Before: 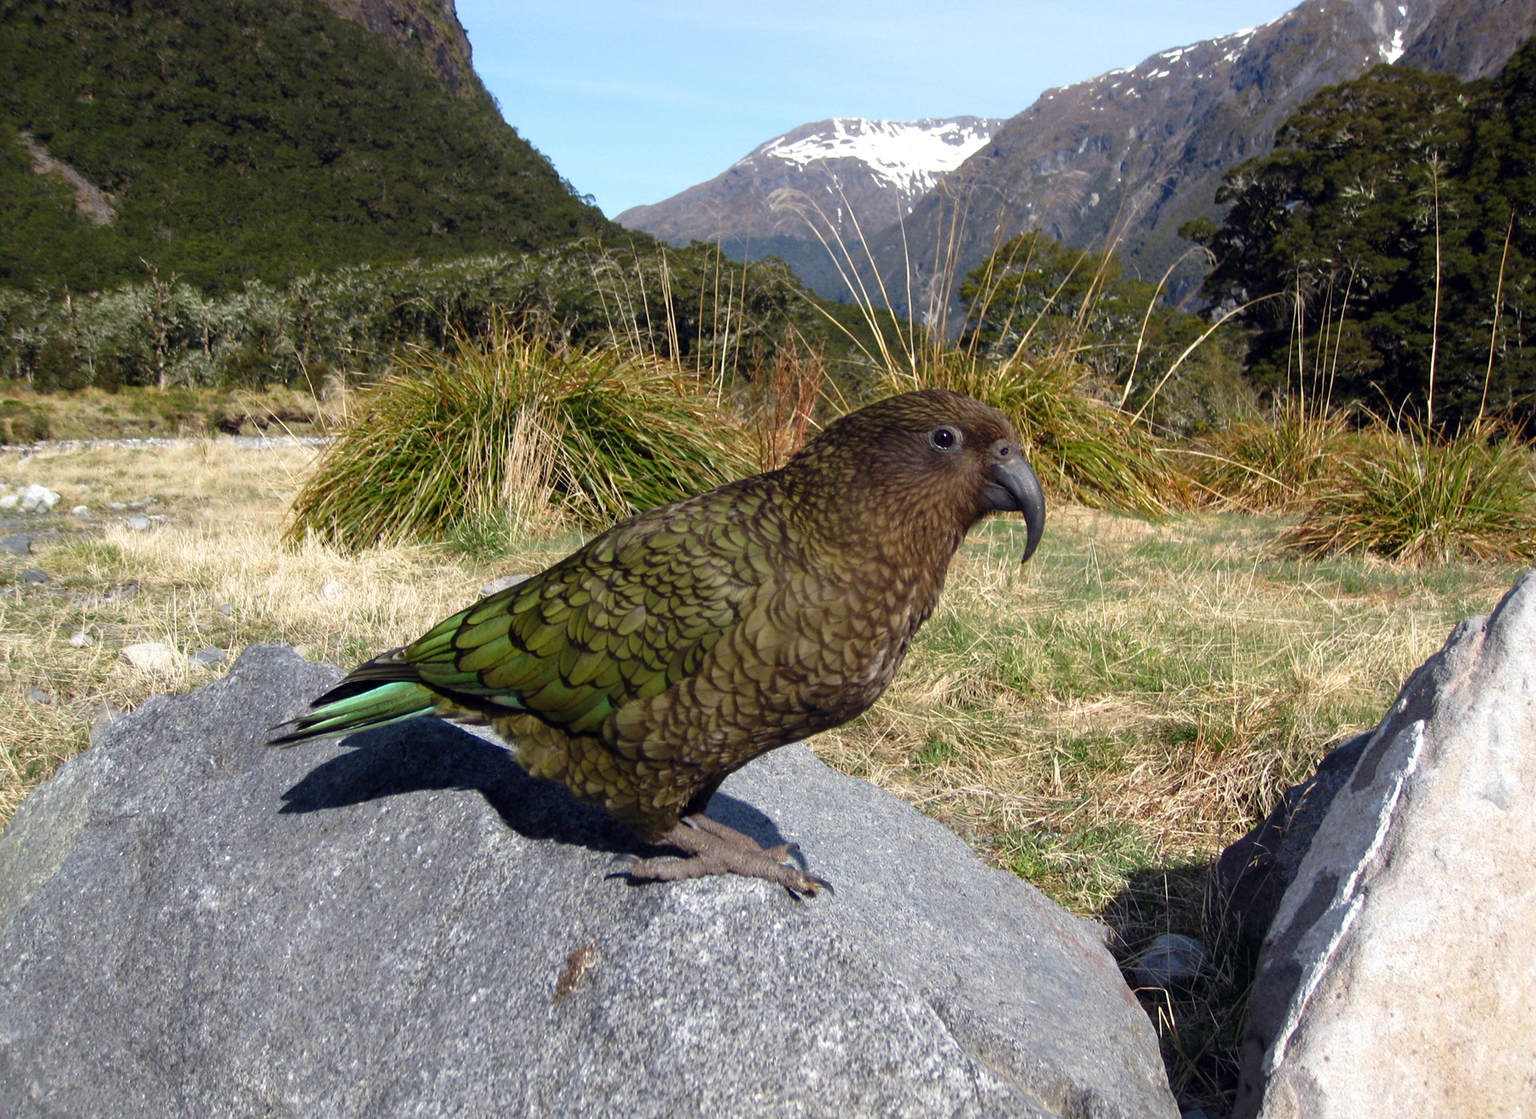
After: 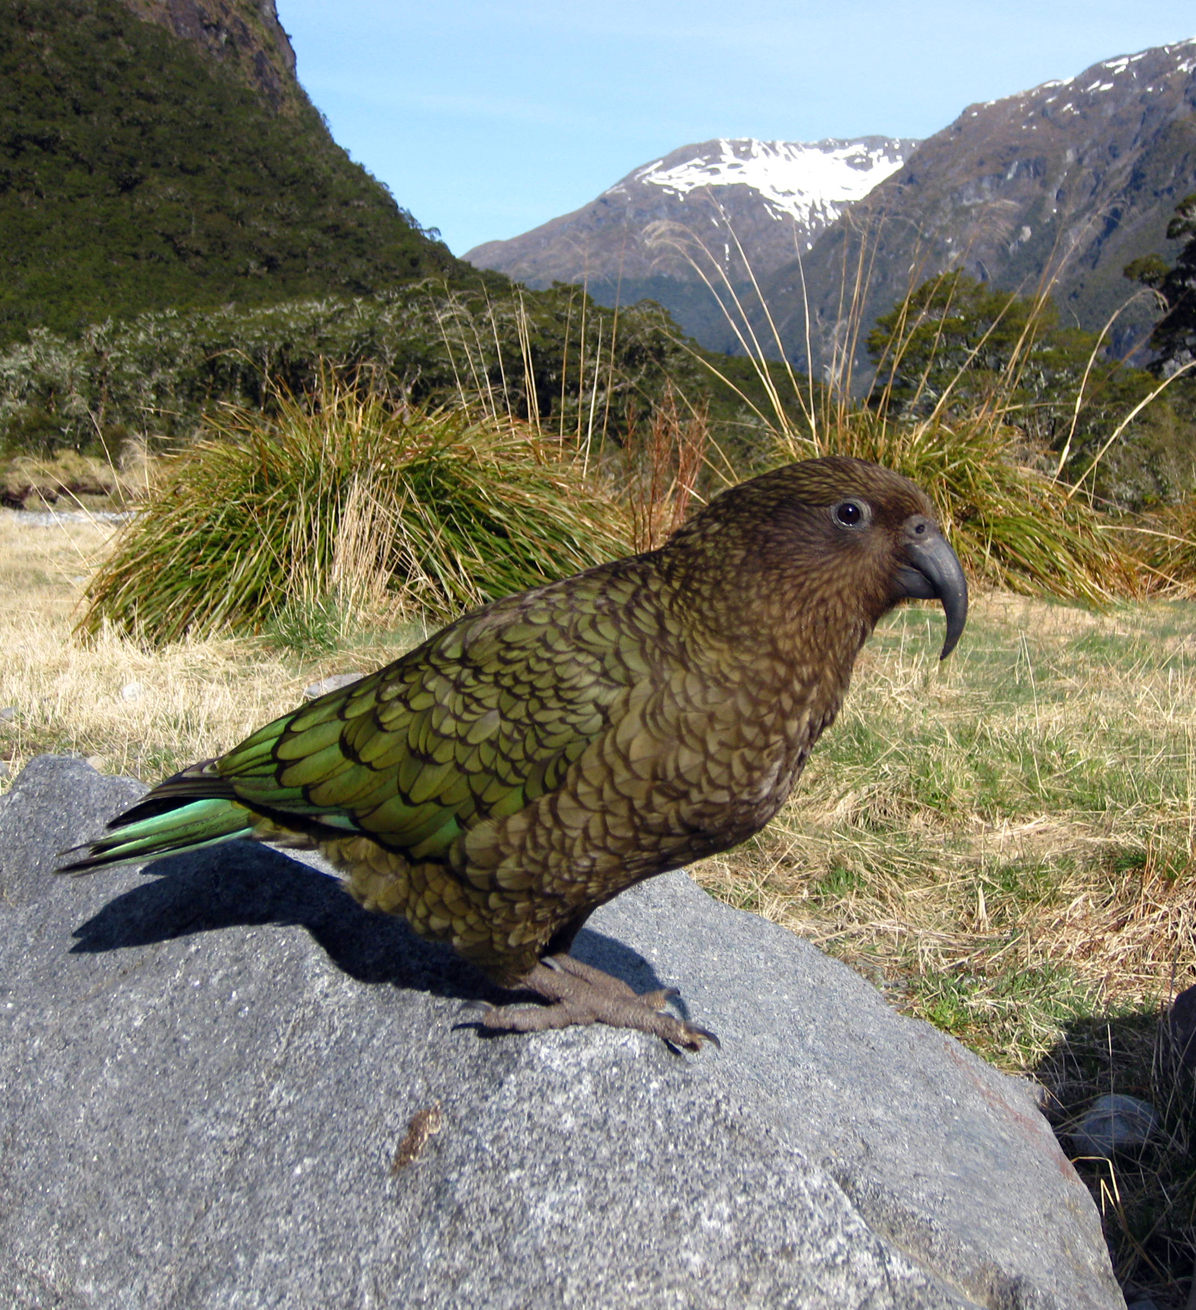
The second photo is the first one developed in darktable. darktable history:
crop and rotate: left 14.299%, right 19.24%
